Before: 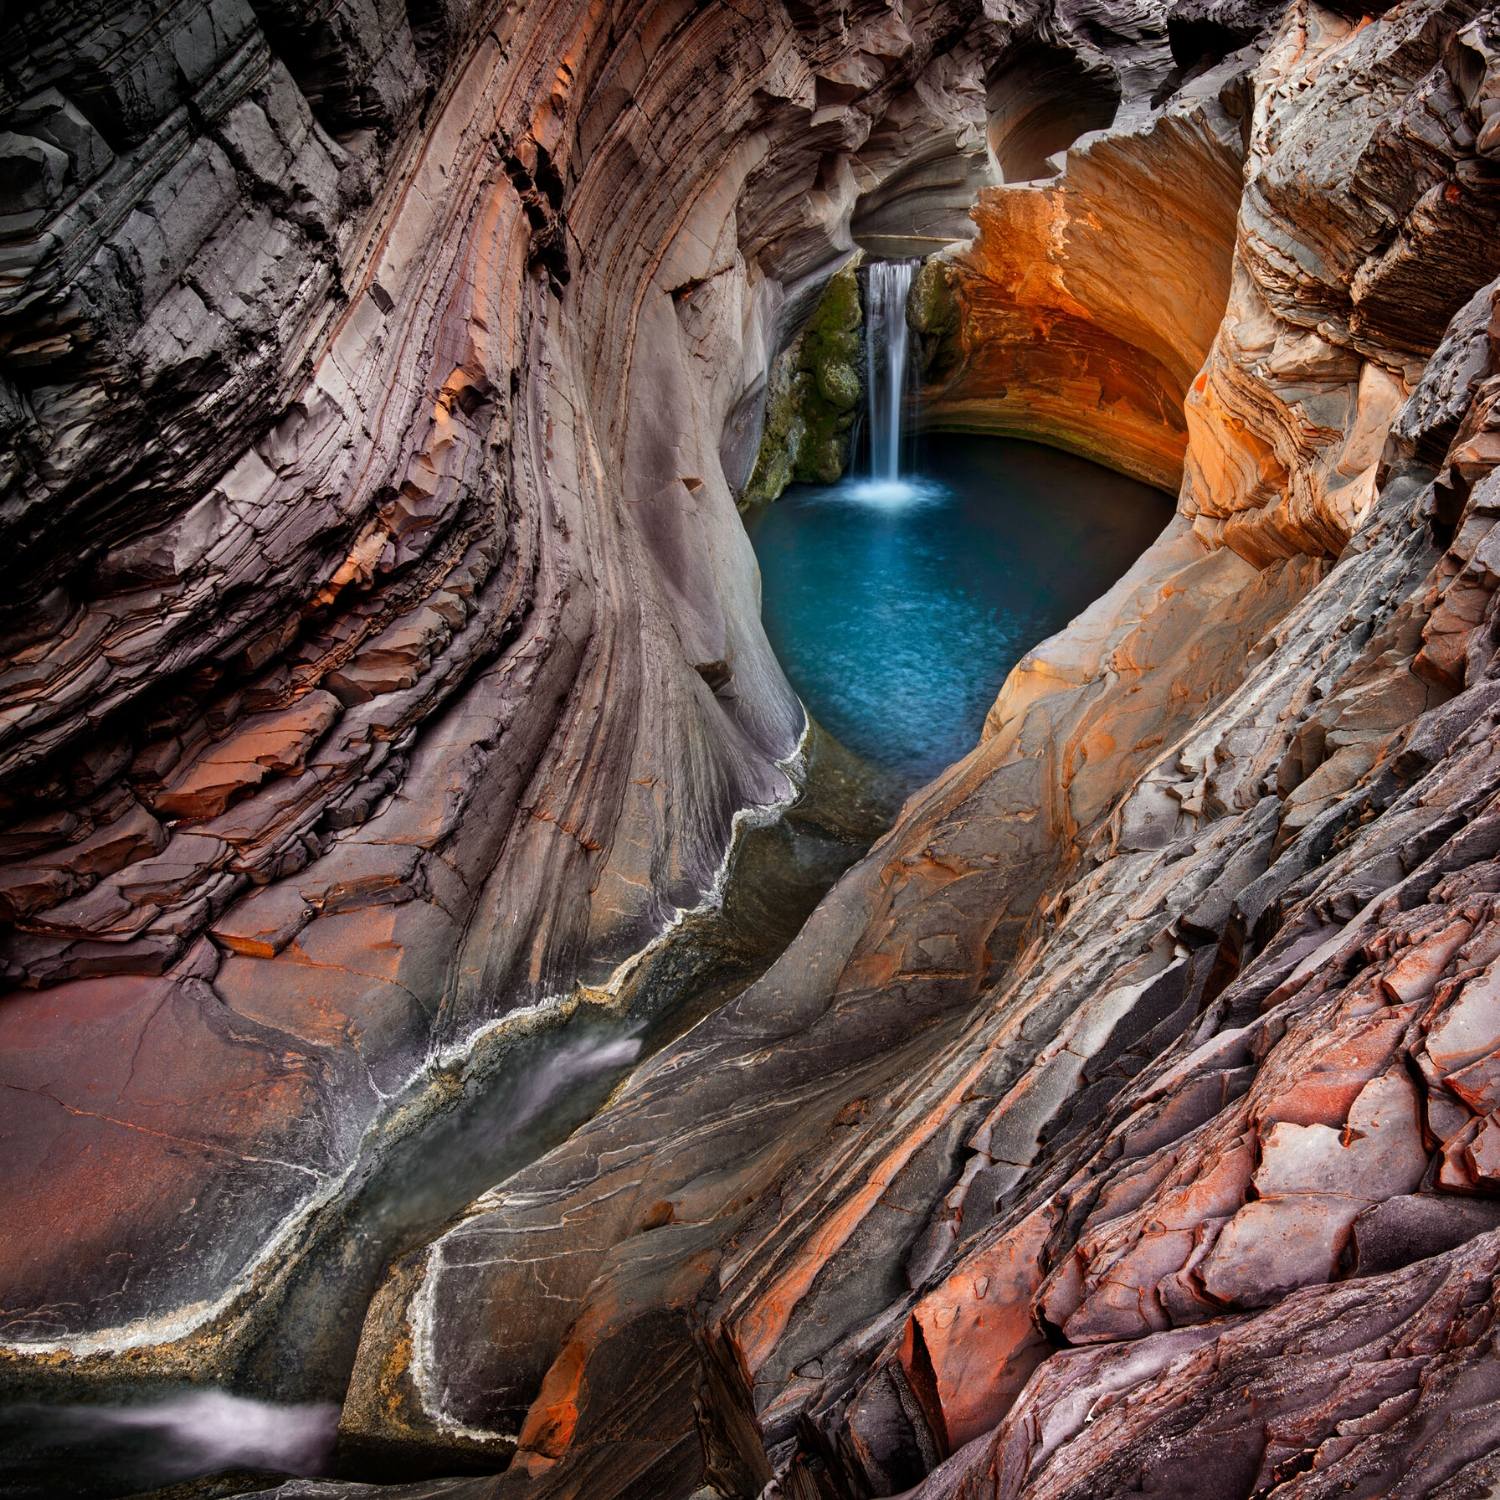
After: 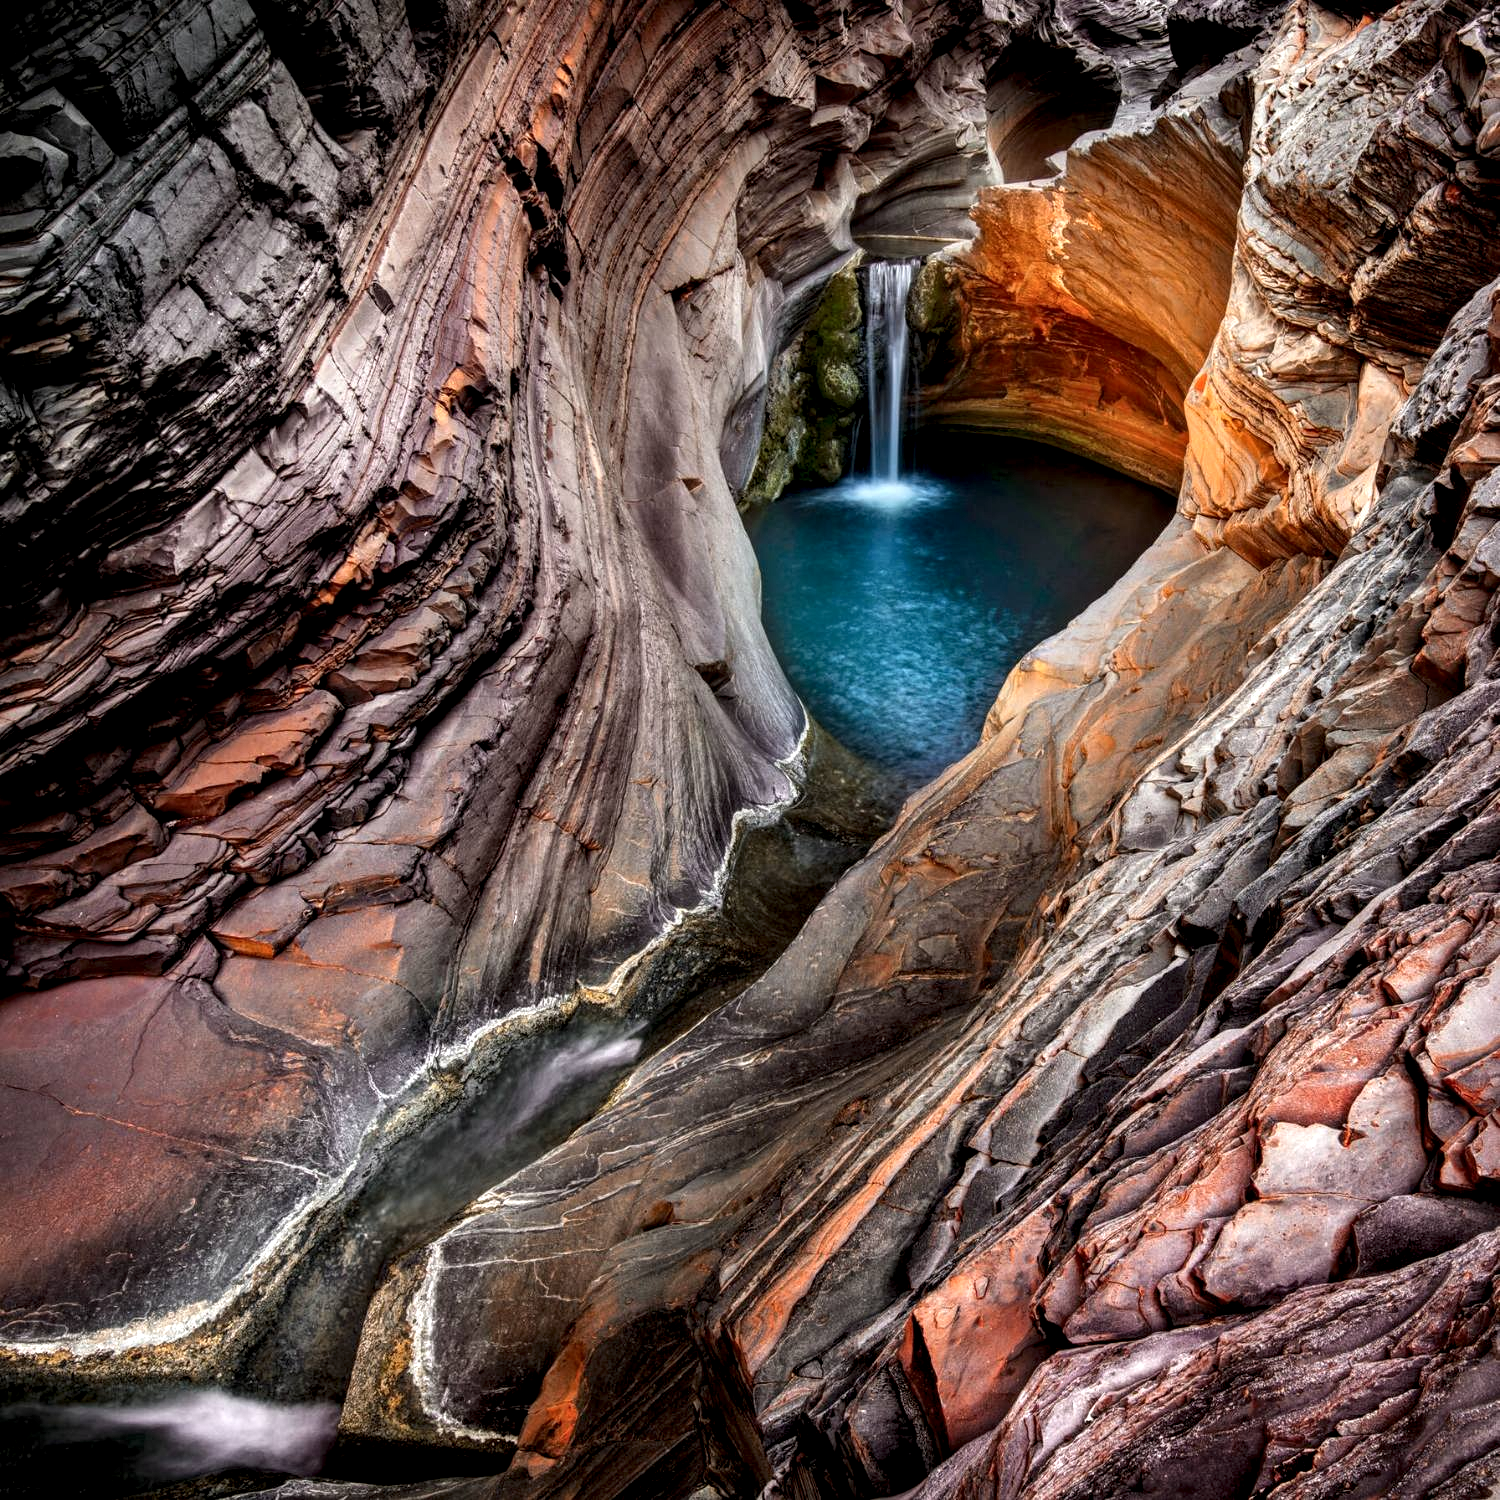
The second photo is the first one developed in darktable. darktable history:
local contrast: detail 161%
